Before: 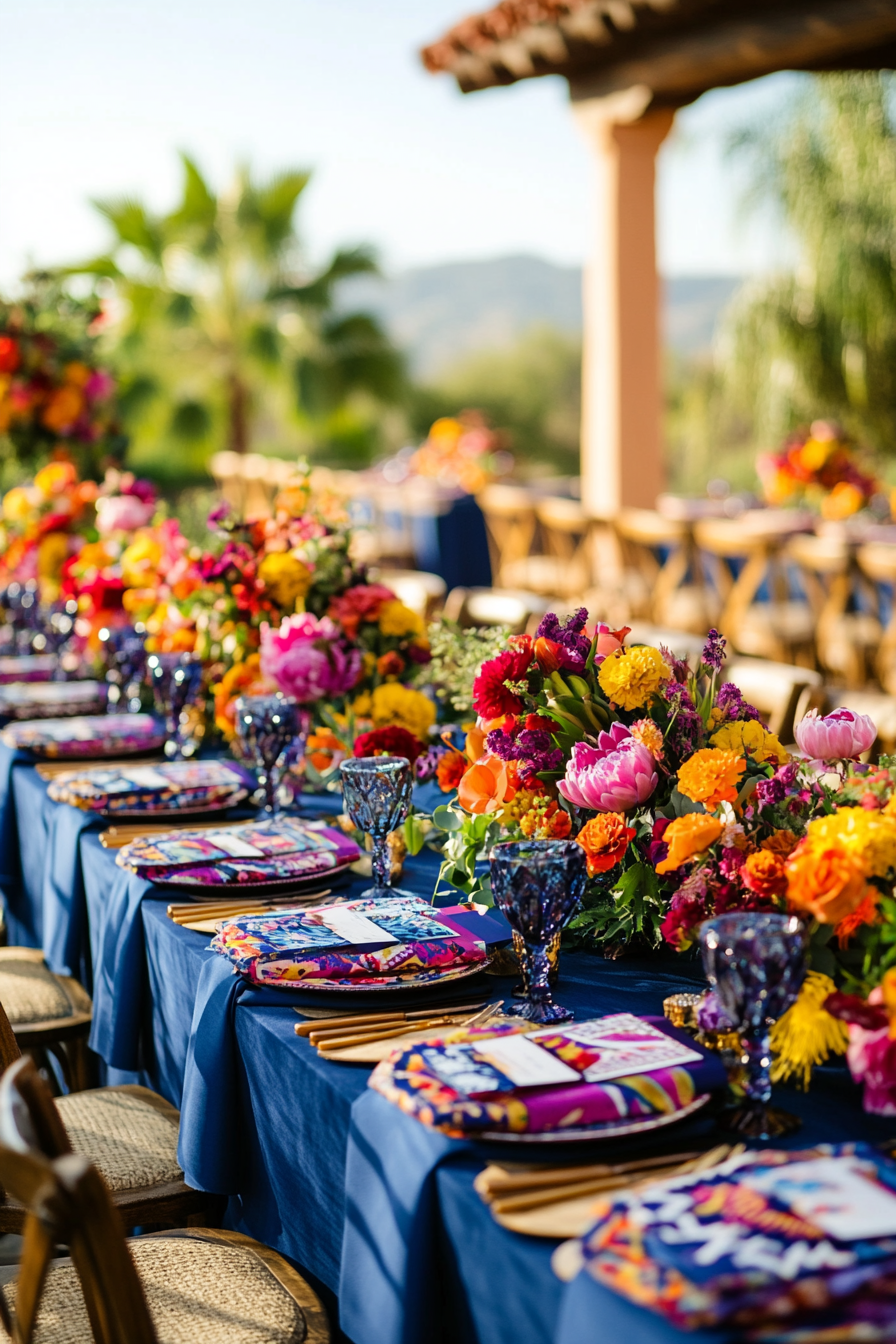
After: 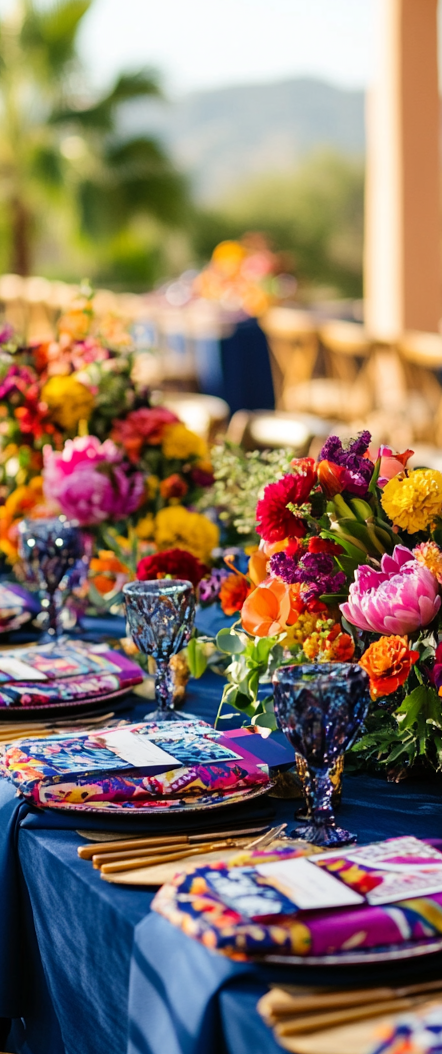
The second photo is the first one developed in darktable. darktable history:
crop and rotate: angle 0.02°, left 24.216%, top 13.153%, right 26.408%, bottom 8.328%
